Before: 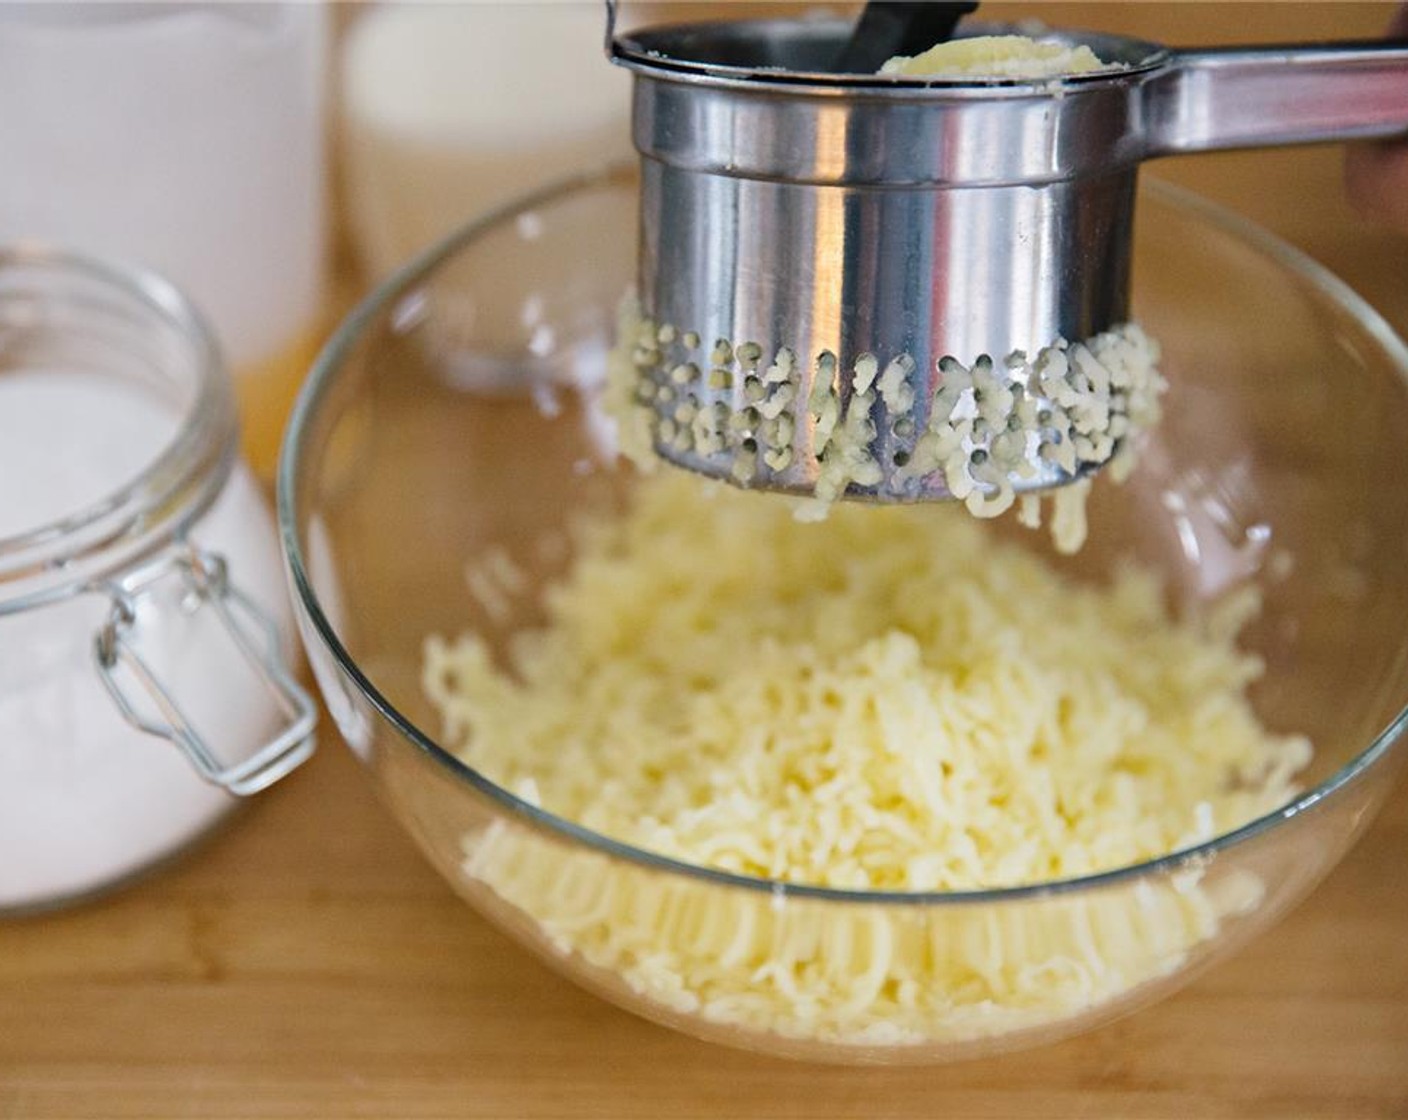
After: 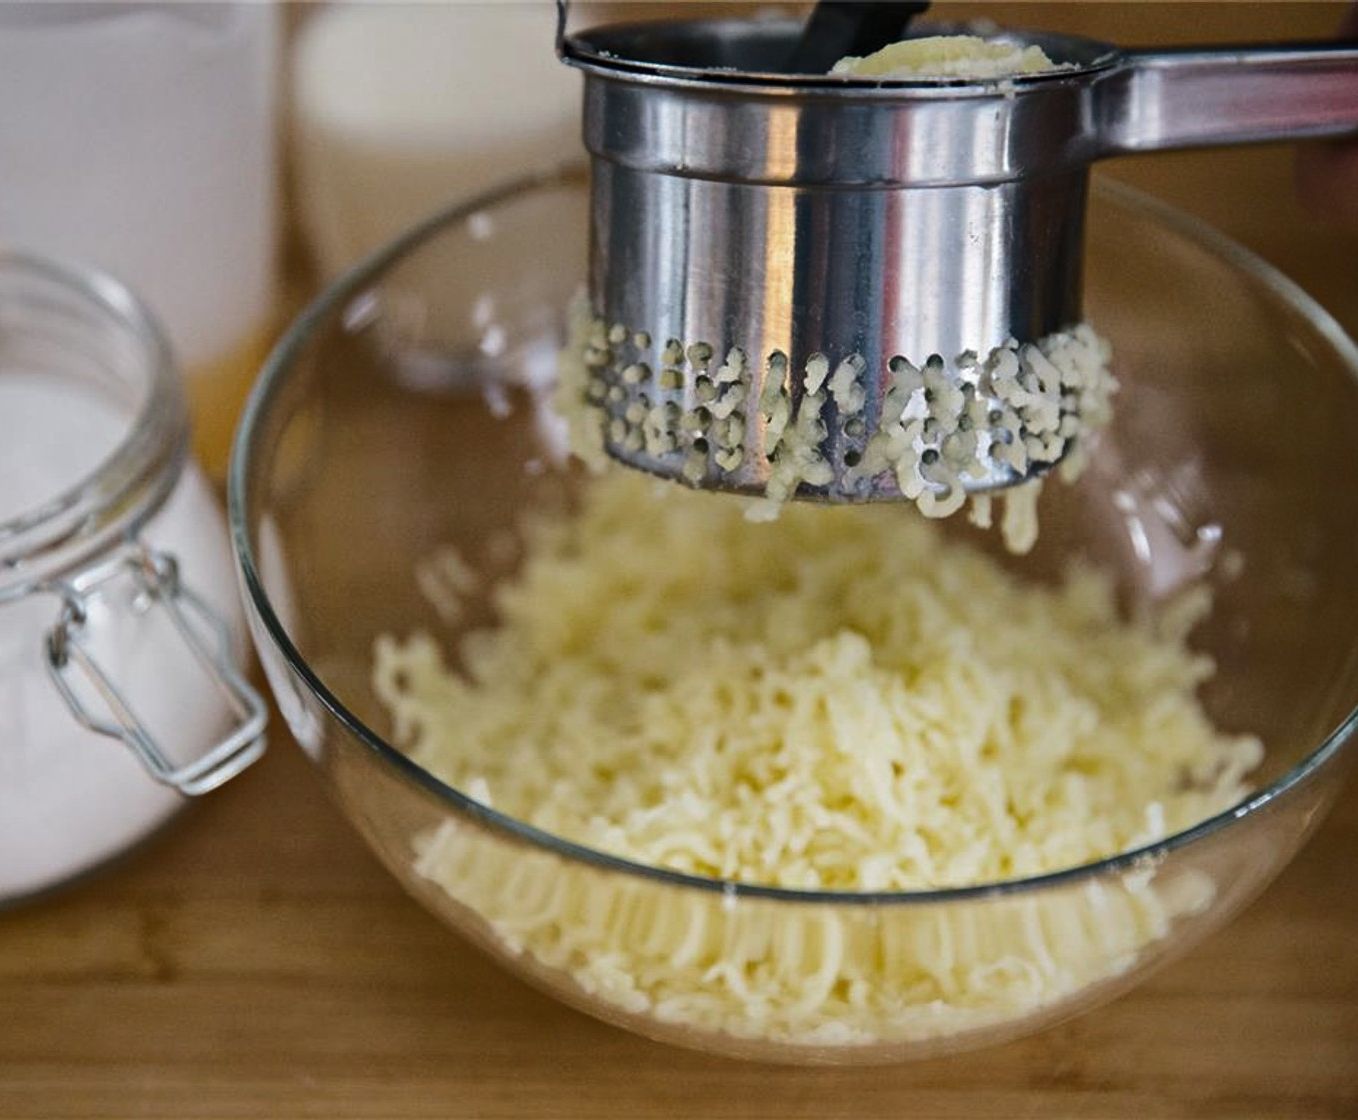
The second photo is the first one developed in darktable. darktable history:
crop and rotate: left 3.526%
vignetting: brightness -0.247, saturation 0.138
tone curve: curves: ch0 [(0, 0) (0.003, 0.002) (0.011, 0.007) (0.025, 0.015) (0.044, 0.026) (0.069, 0.041) (0.1, 0.059) (0.136, 0.08) (0.177, 0.105) (0.224, 0.132) (0.277, 0.163) (0.335, 0.198) (0.399, 0.253) (0.468, 0.341) (0.543, 0.435) (0.623, 0.532) (0.709, 0.635) (0.801, 0.745) (0.898, 0.873) (1, 1)]
